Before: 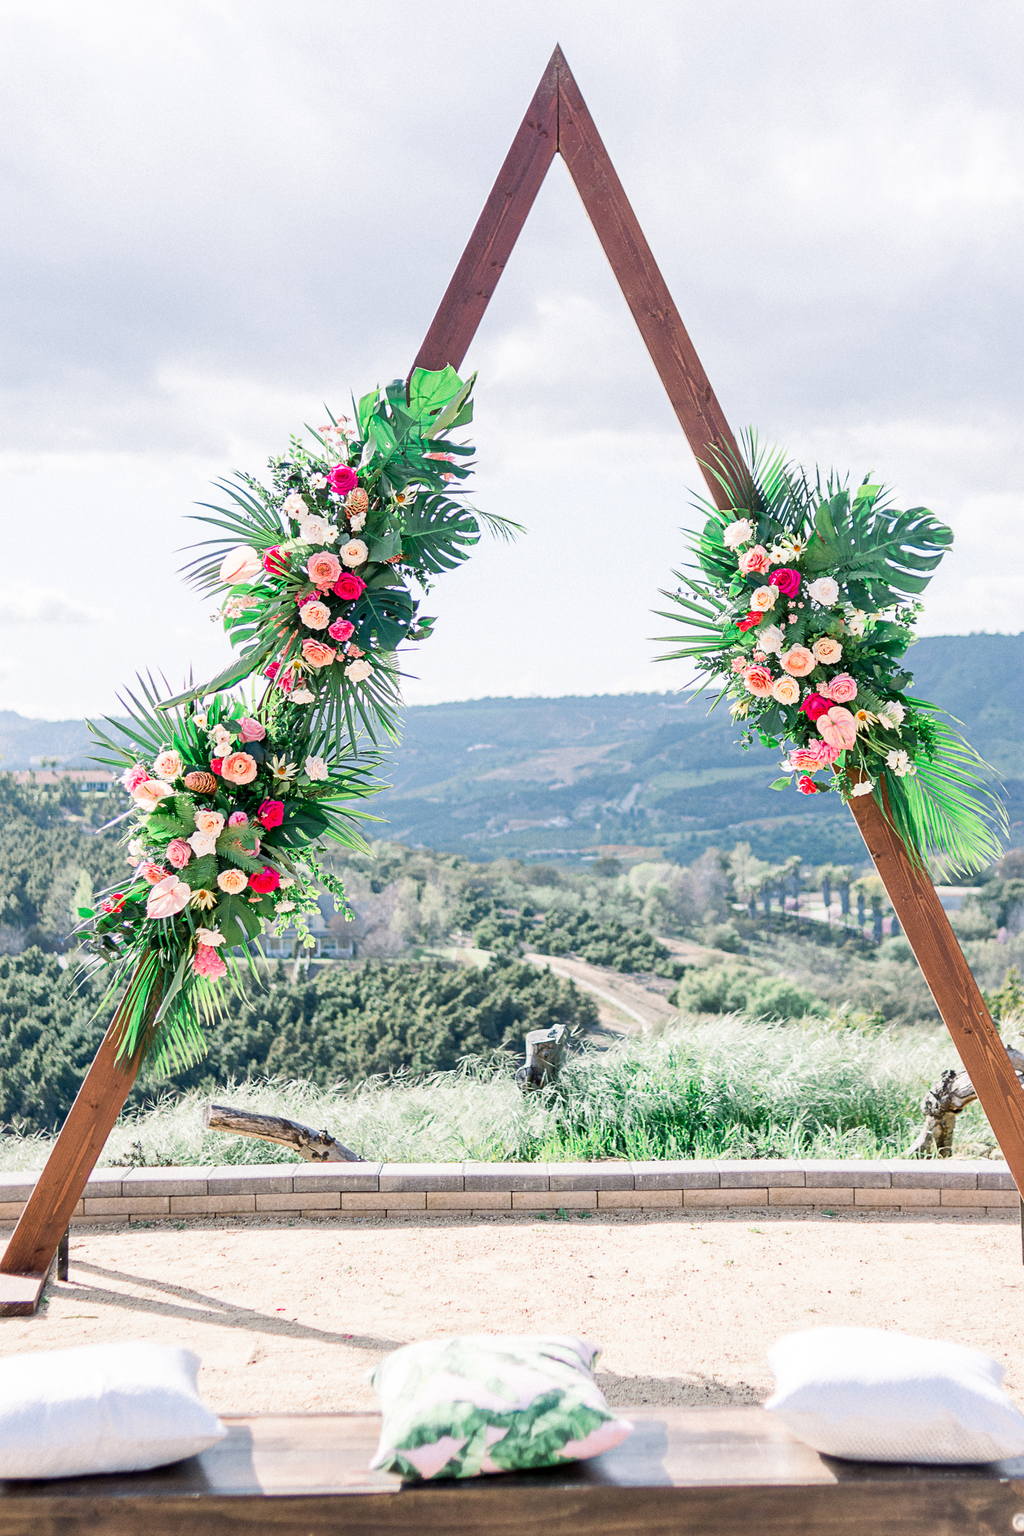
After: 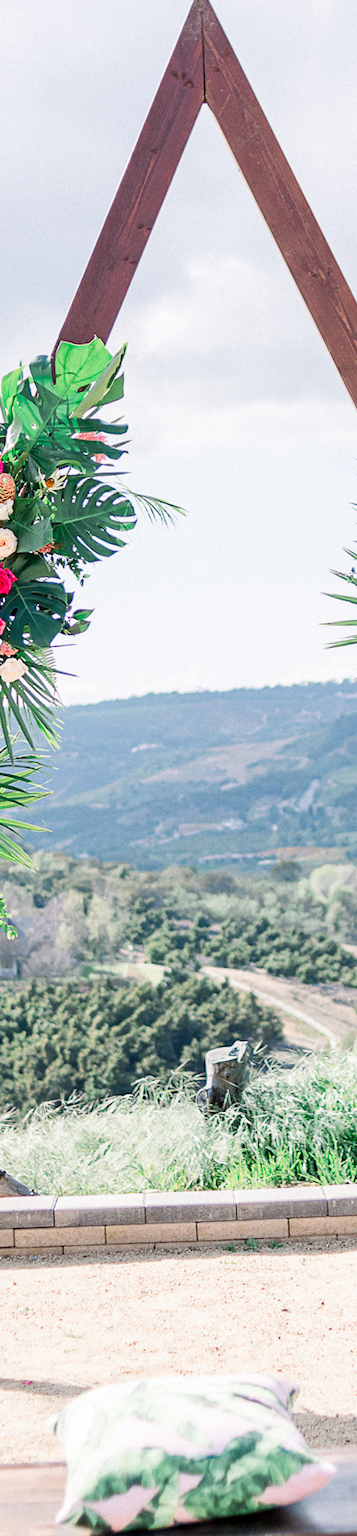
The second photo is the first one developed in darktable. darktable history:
rotate and perspective: rotation -2.12°, lens shift (vertical) 0.009, lens shift (horizontal) -0.008, automatic cropping original format, crop left 0.036, crop right 0.964, crop top 0.05, crop bottom 0.959
crop: left 33.36%, right 33.36%
